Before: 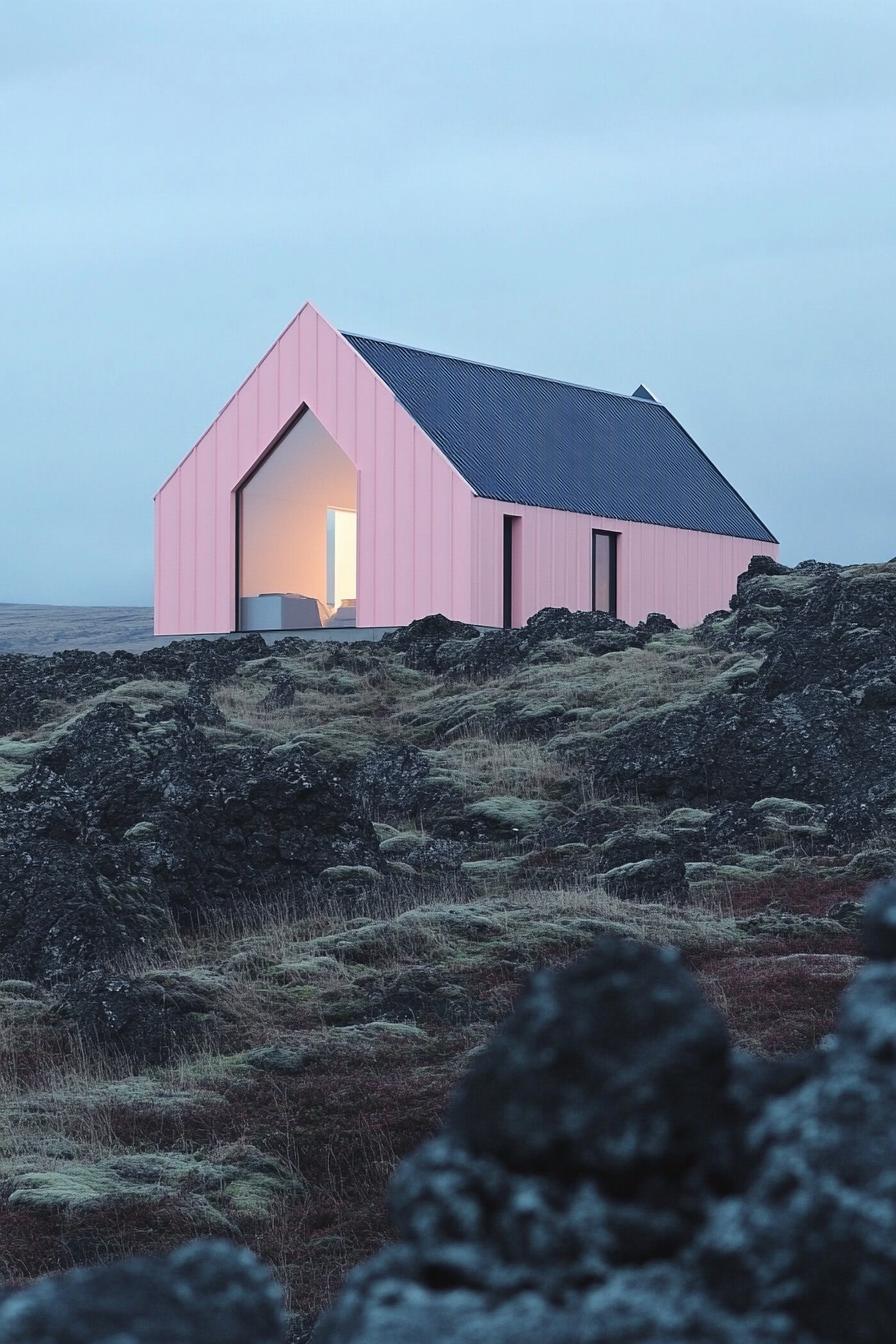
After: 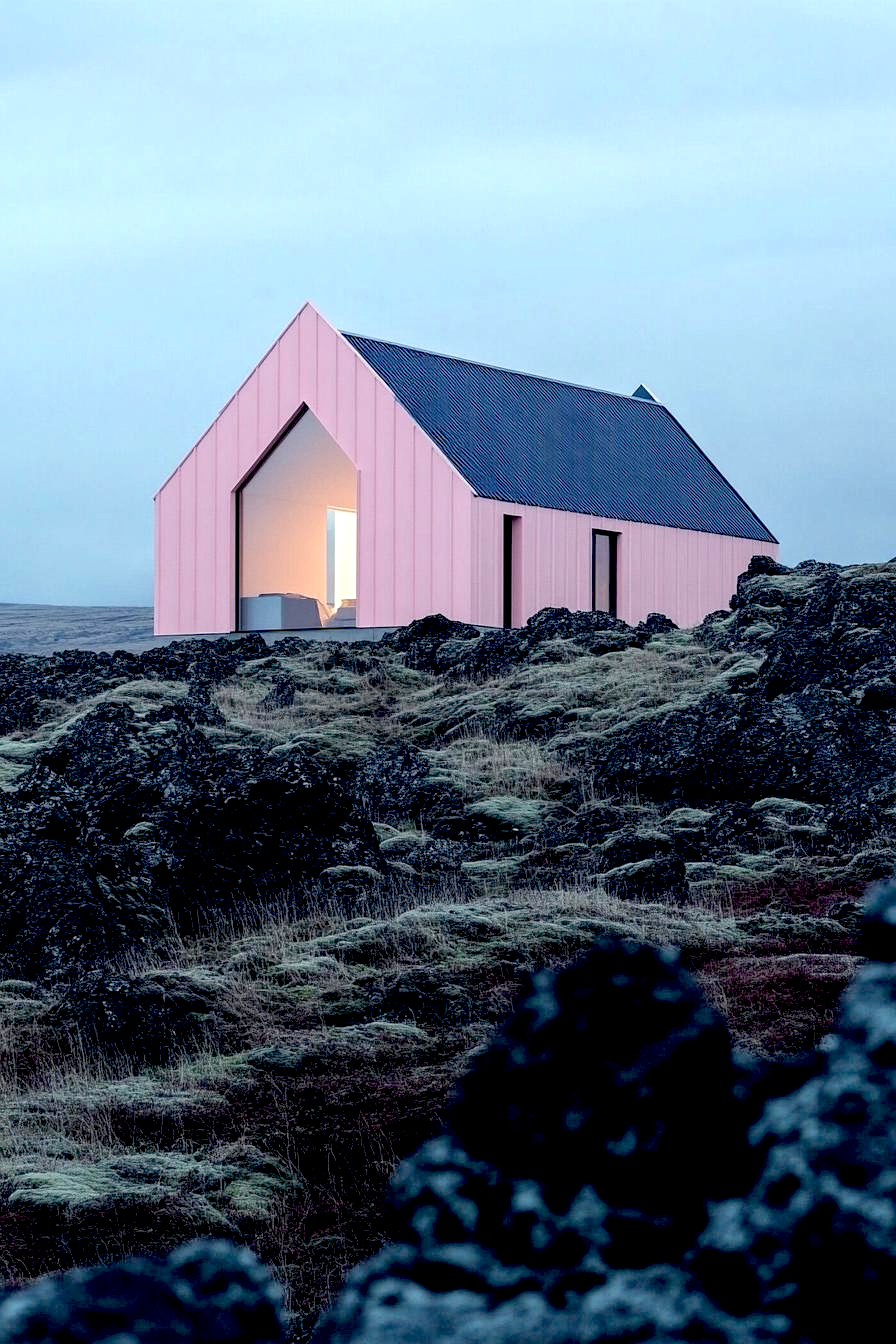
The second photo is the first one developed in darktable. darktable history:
local contrast: on, module defaults
exposure: black level correction 0.03, exposure 0.331 EV, compensate exposure bias true, compensate highlight preservation false
